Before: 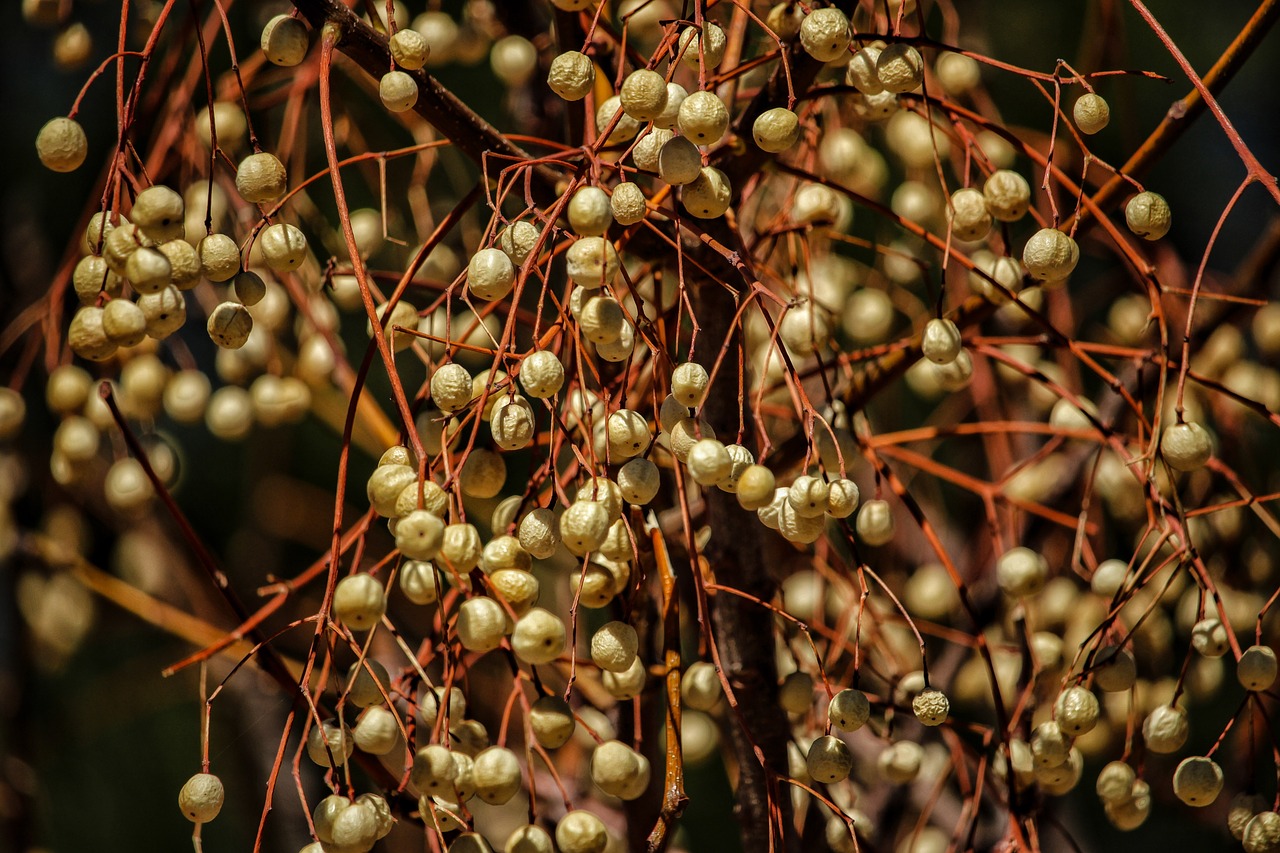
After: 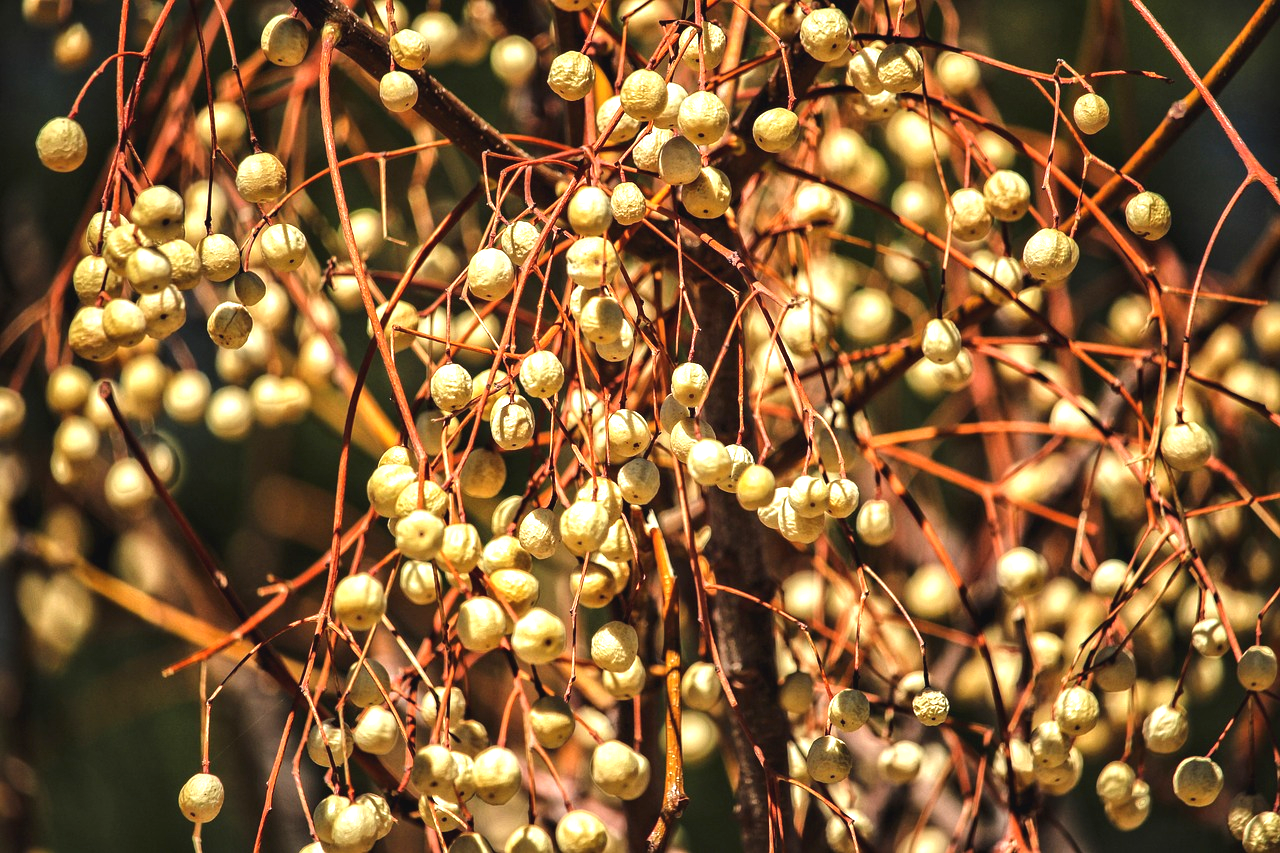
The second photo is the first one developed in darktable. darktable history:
exposure: black level correction -0.002, exposure 1.353 EV, compensate highlight preservation false
